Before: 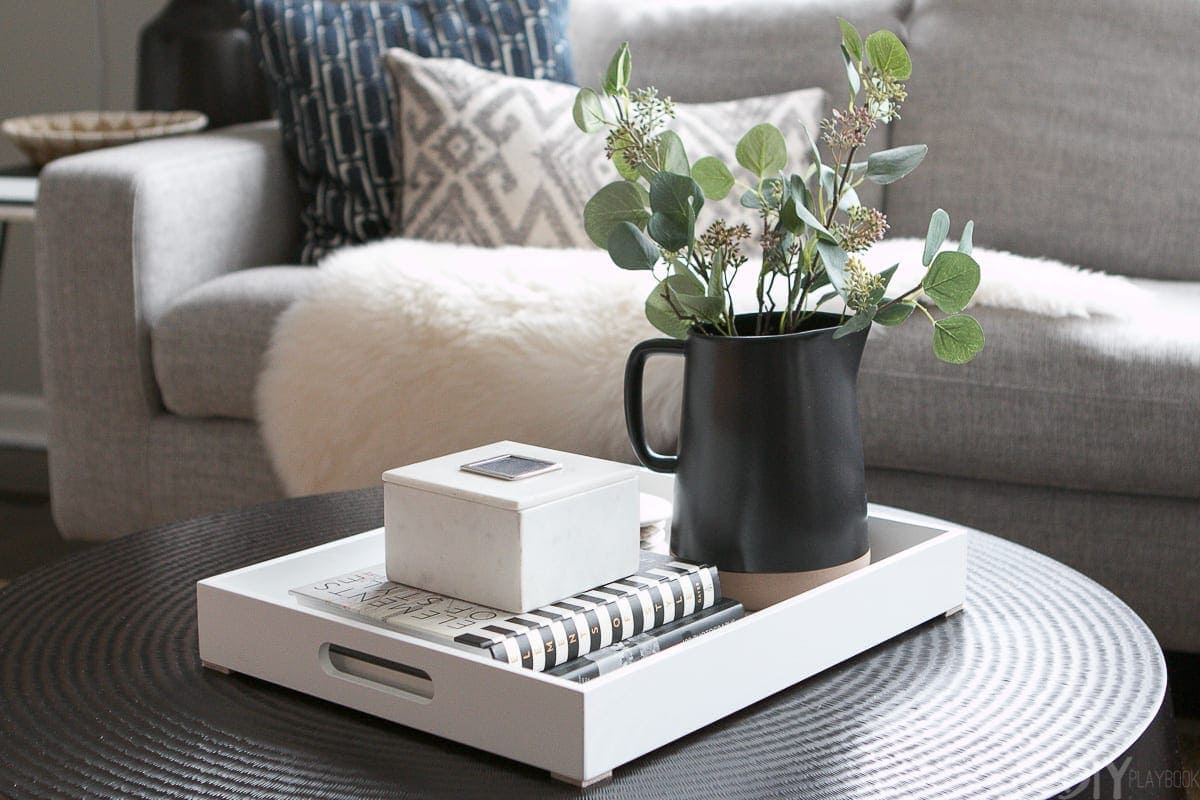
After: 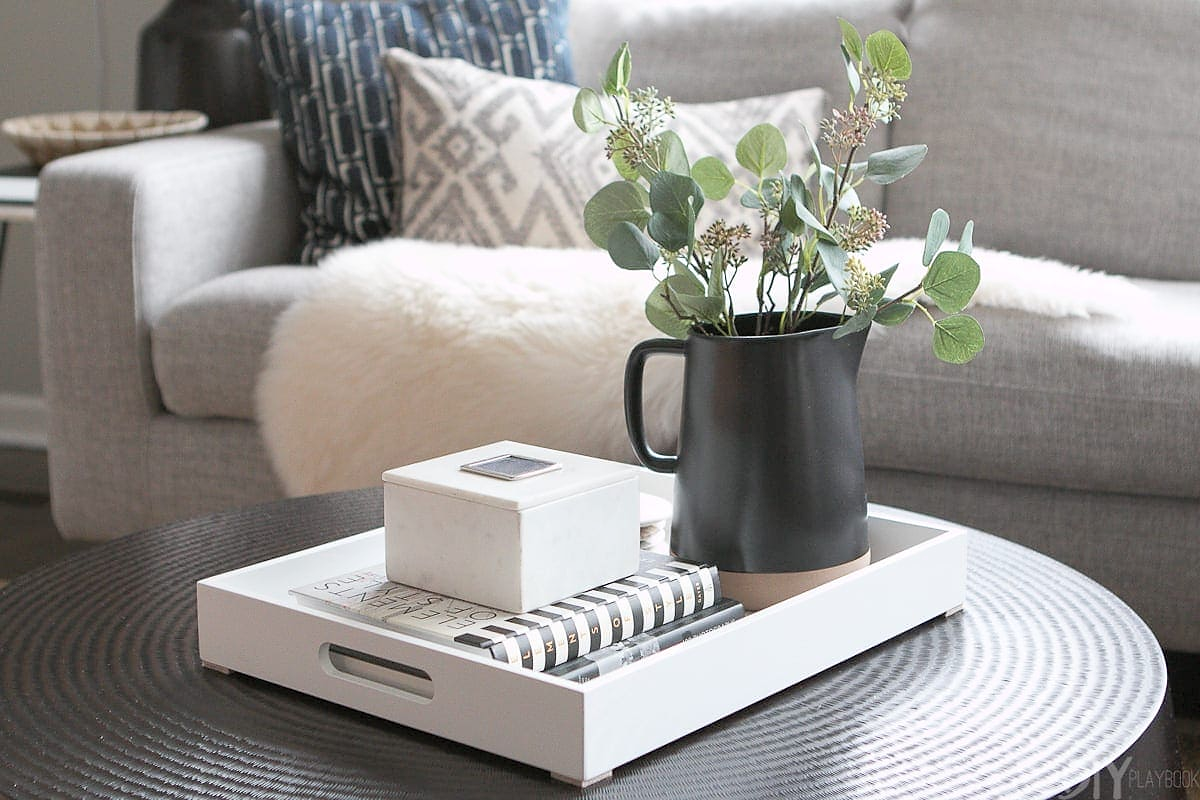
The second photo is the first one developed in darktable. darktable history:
sharpen: radius 1, threshold 1
contrast brightness saturation: brightness 0.13
